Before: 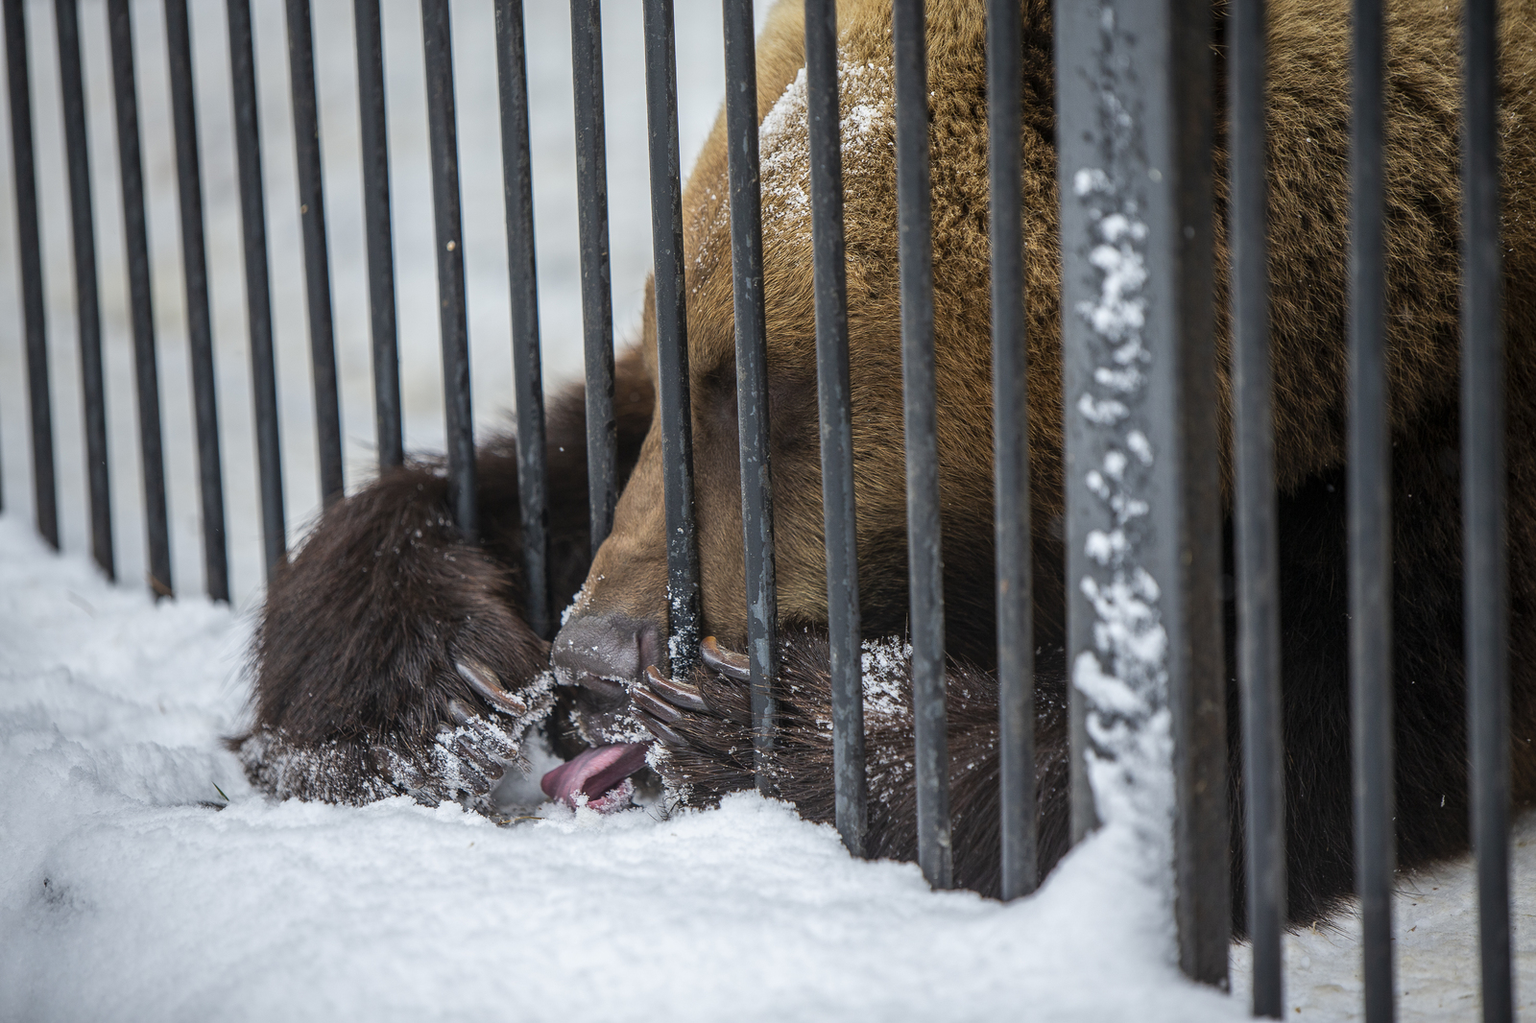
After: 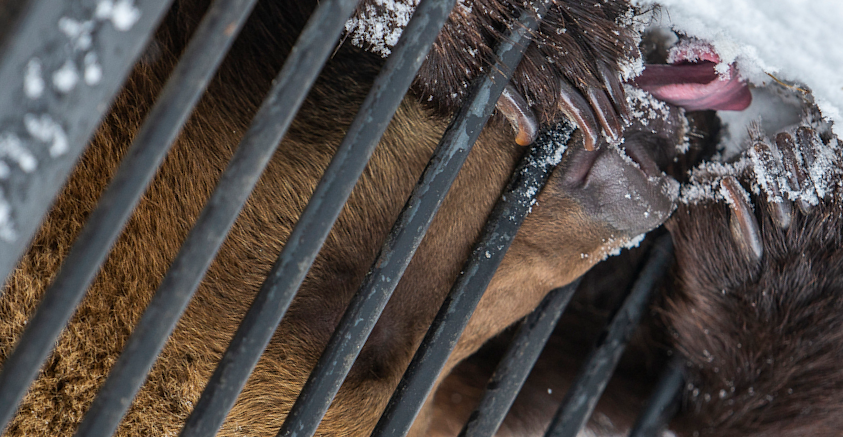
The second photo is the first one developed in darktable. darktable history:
crop and rotate: angle 148.61°, left 9.172%, top 15.679%, right 4.583%, bottom 17.17%
tone equalizer: edges refinement/feathering 500, mask exposure compensation -1.57 EV, preserve details no
